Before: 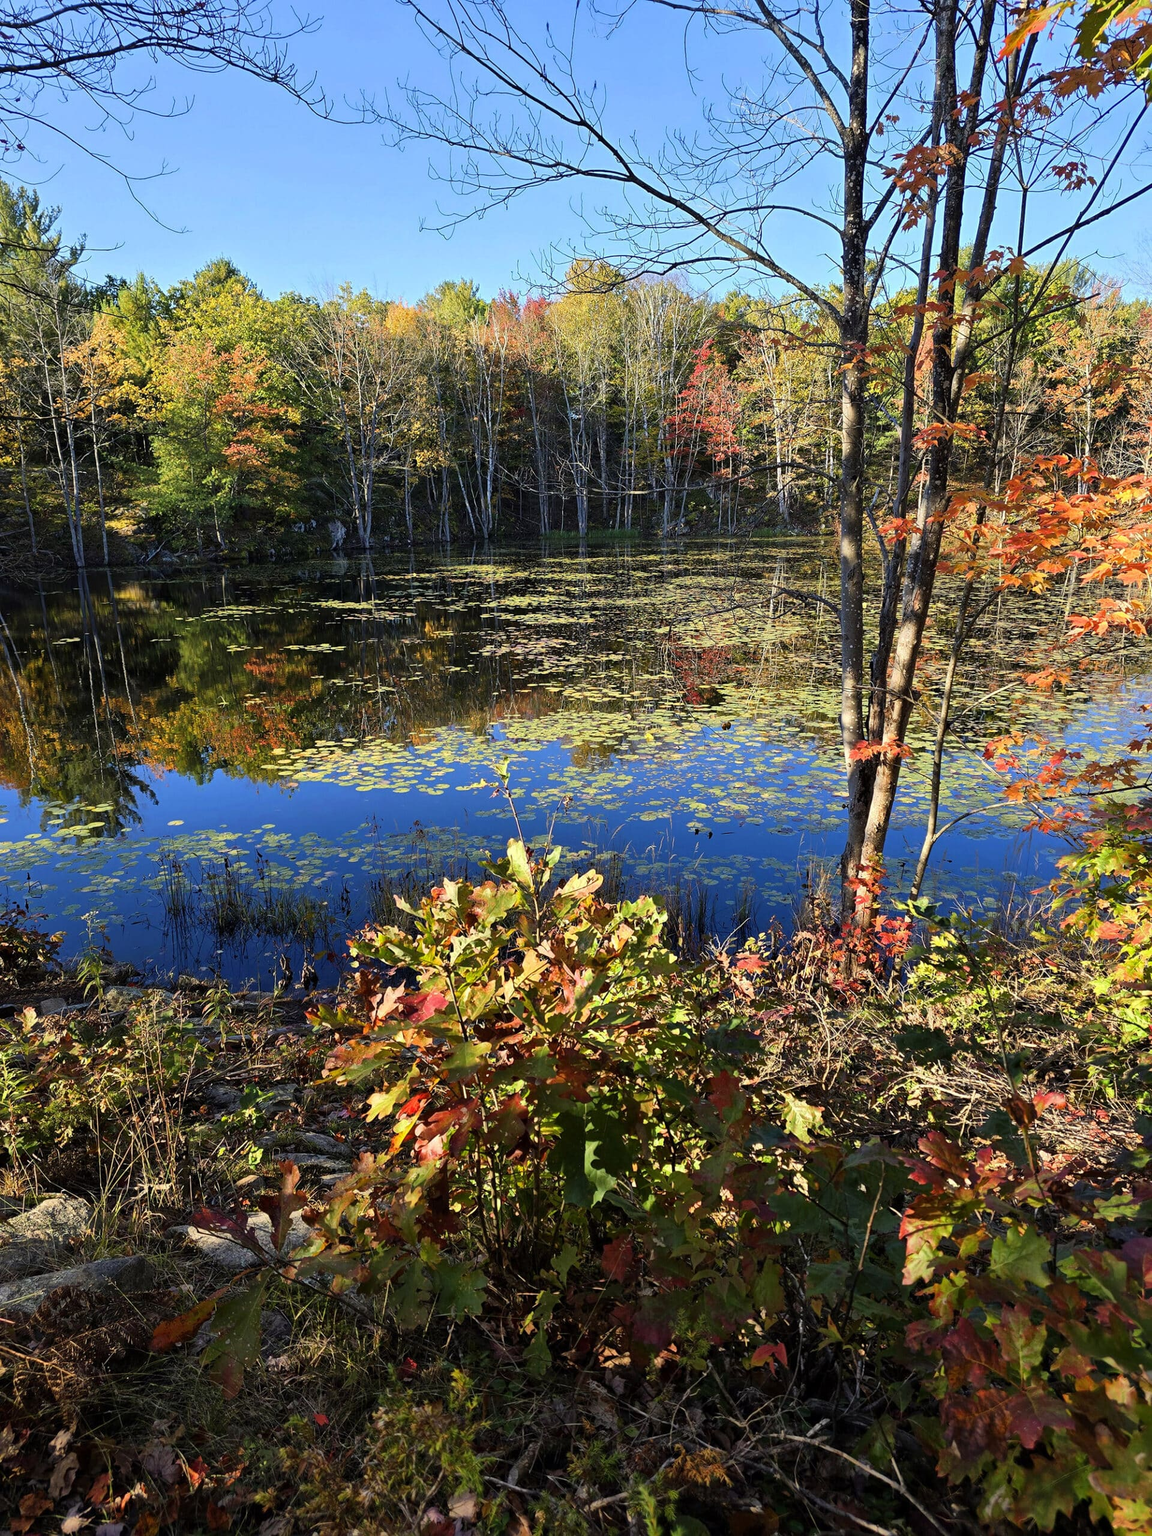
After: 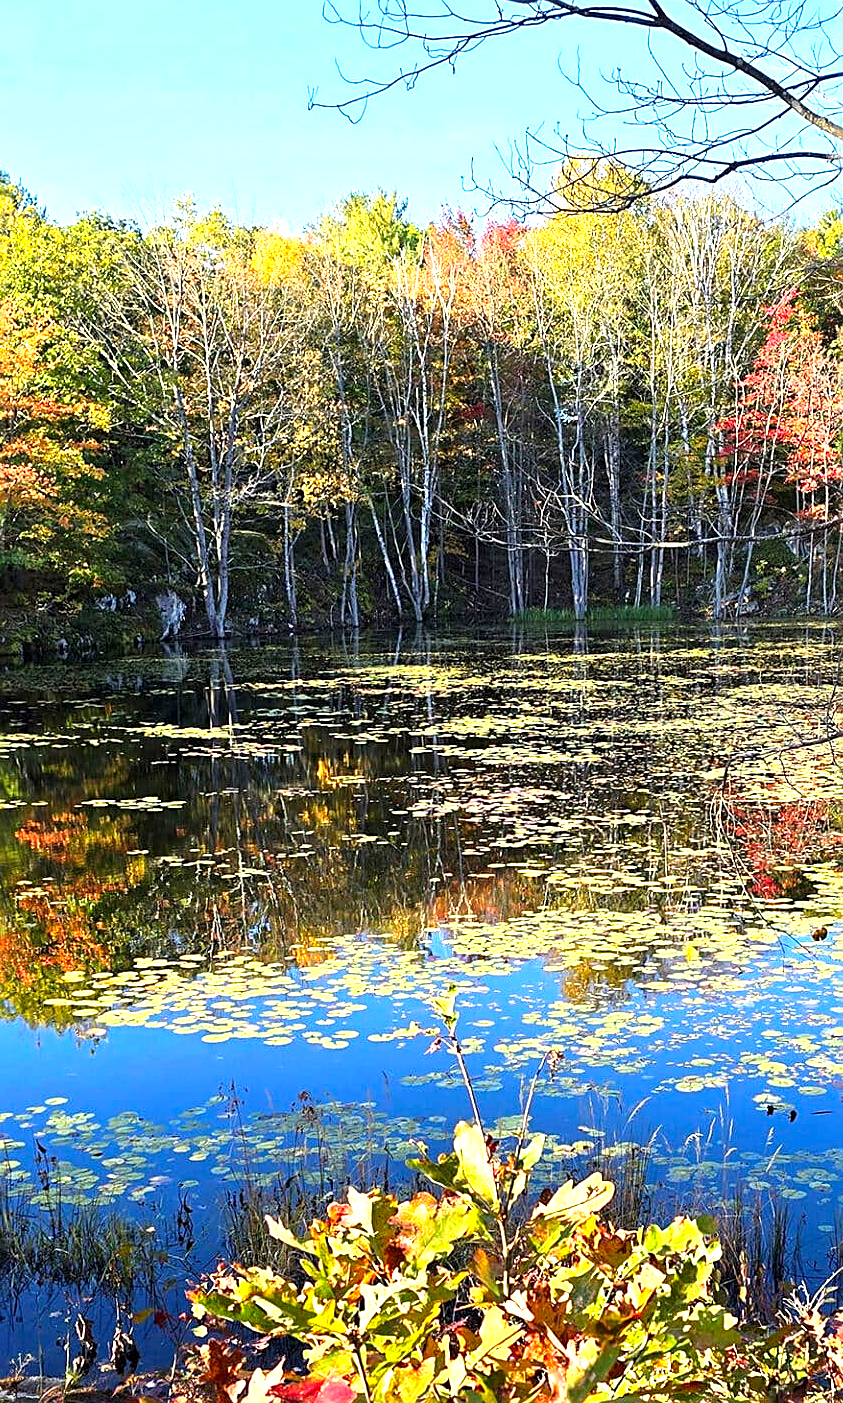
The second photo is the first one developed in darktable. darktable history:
exposure: black level correction 0.001, exposure 0.5 EV, compensate highlight preservation false
tone equalizer: -8 EV -0.717 EV, -7 EV -0.693 EV, -6 EV -0.633 EV, -5 EV -0.392 EV, -3 EV 0.39 EV, -2 EV 0.6 EV, -1 EV 0.674 EV, +0 EV 0.756 EV, smoothing diameter 24.84%, edges refinement/feathering 9.81, preserve details guided filter
crop: left 20.408%, top 10.788%, right 35.634%, bottom 34.372%
color zones: curves: ch1 [(0, 0.523) (0.143, 0.545) (0.286, 0.52) (0.429, 0.506) (0.571, 0.503) (0.714, 0.503) (0.857, 0.508) (1, 0.523)]
sharpen: on, module defaults
